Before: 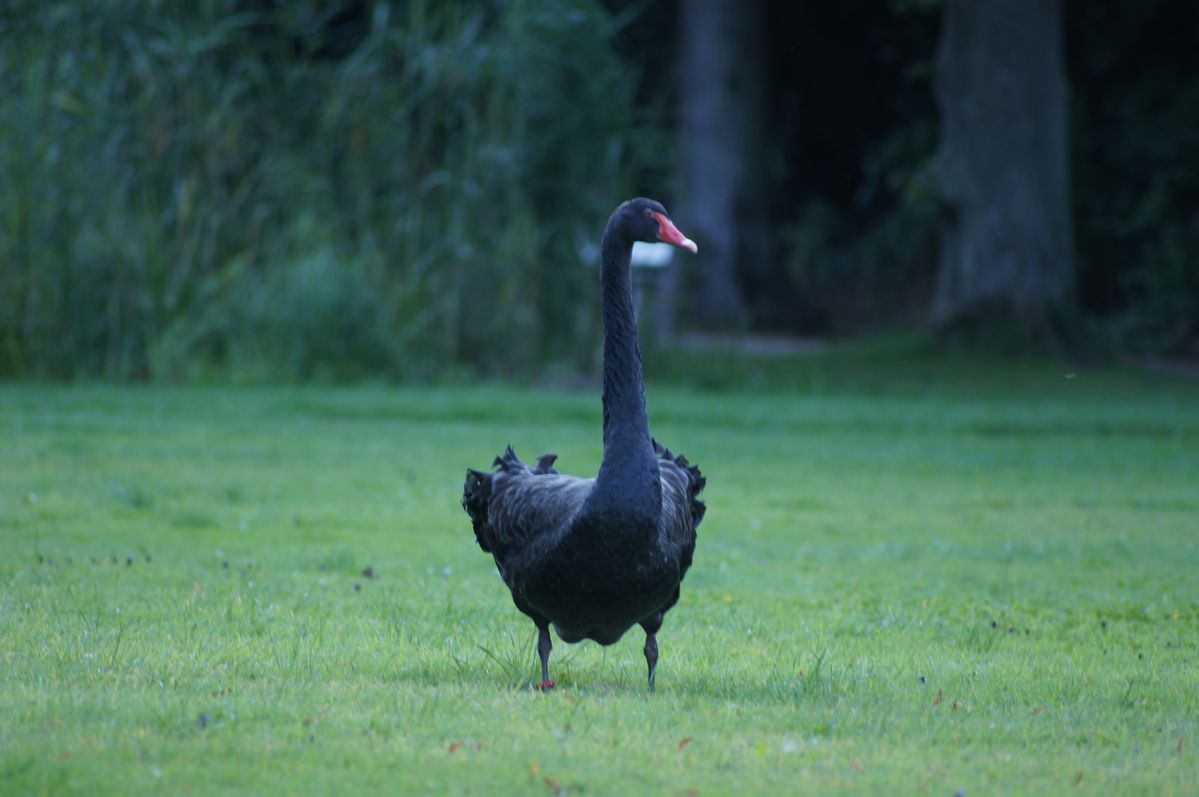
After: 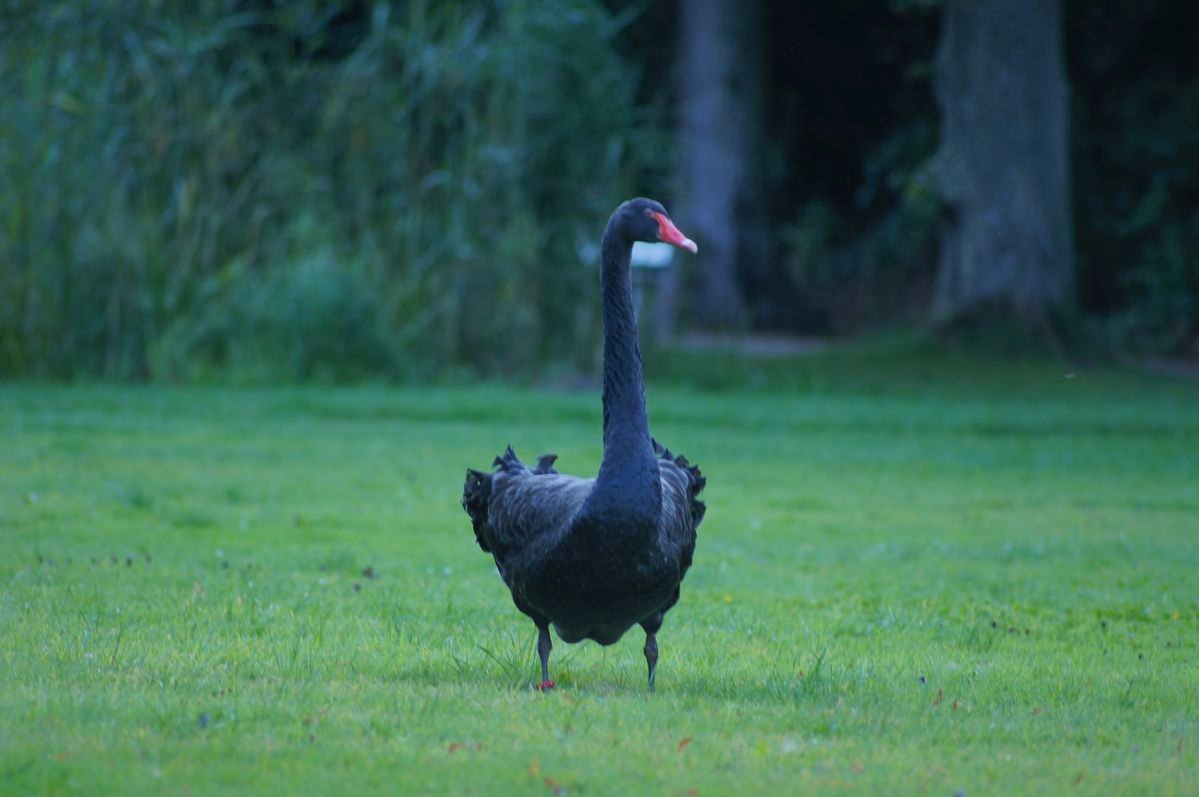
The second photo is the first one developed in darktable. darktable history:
contrast brightness saturation: saturation 0.18
shadows and highlights: shadows 40, highlights -60
